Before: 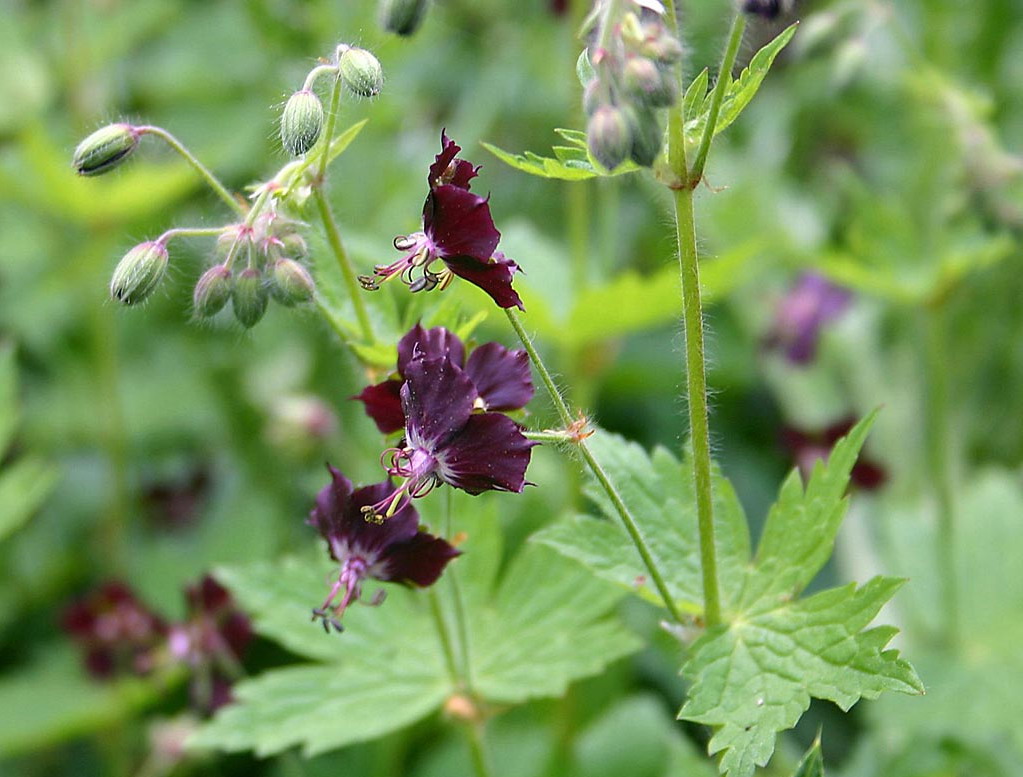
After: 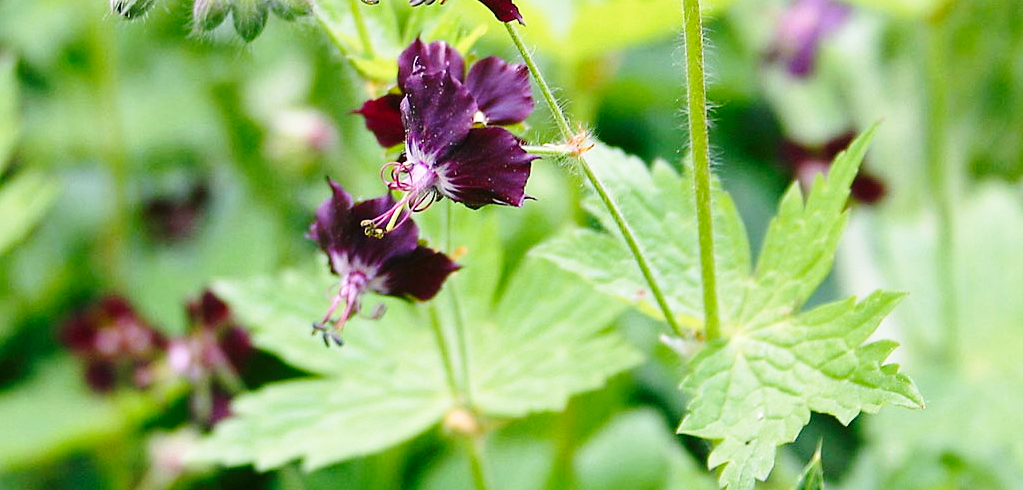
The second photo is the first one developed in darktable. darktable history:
crop and rotate: top 36.876%
base curve: curves: ch0 [(0, 0) (0.028, 0.03) (0.121, 0.232) (0.46, 0.748) (0.859, 0.968) (1, 1)], preserve colors none
